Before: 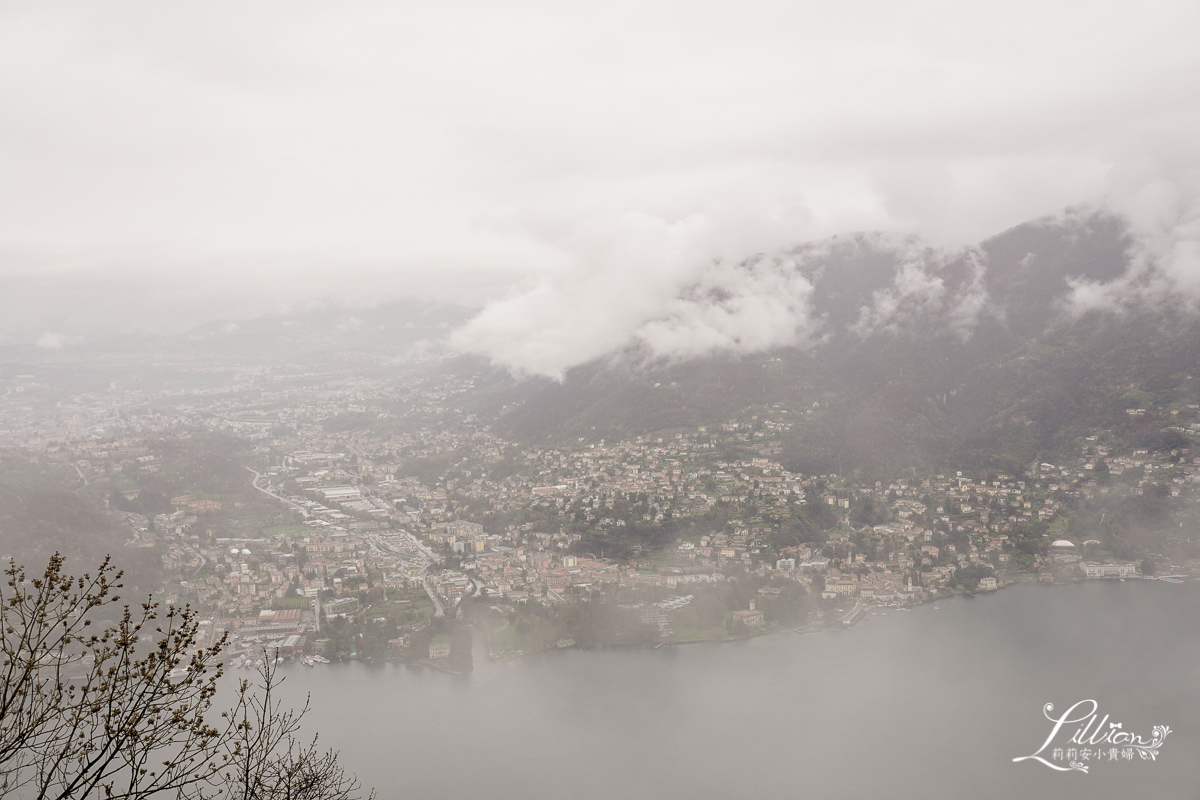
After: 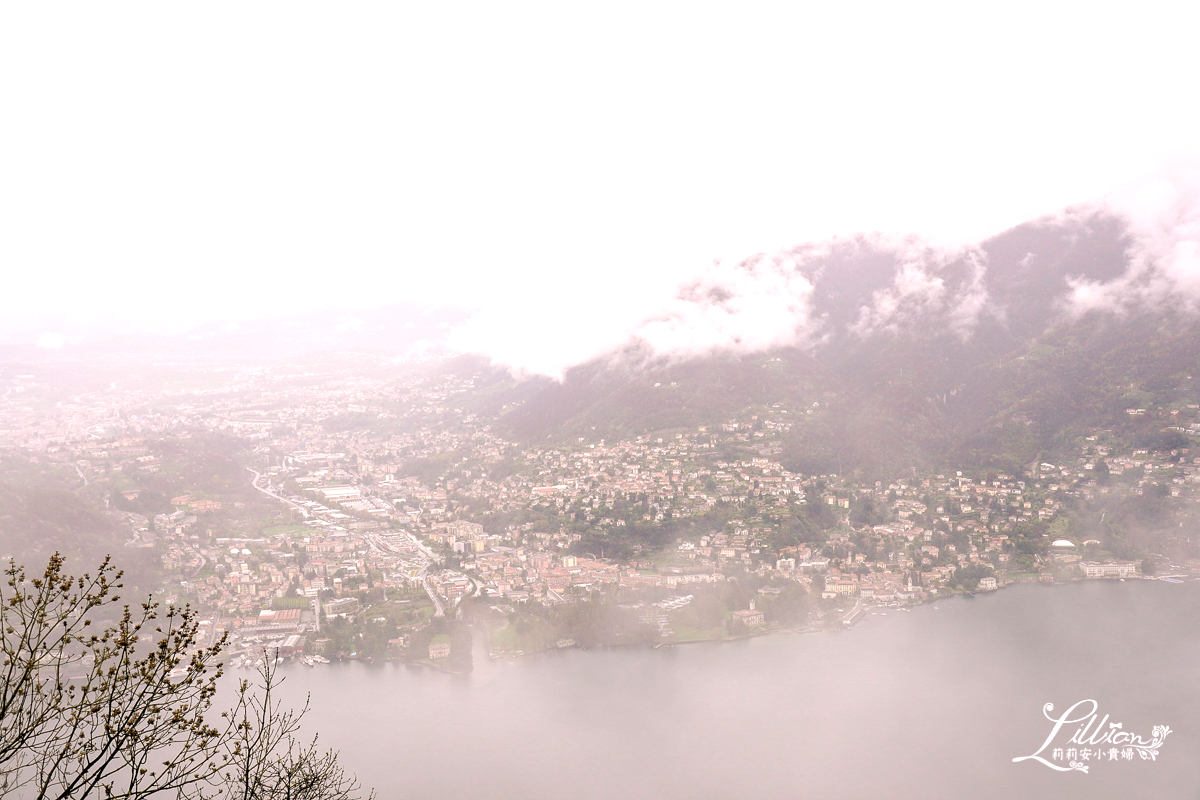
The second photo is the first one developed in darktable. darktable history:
color balance rgb: shadows lift › chroma 2%, shadows lift › hue 217.2°, power › chroma 0.25%, power › hue 60°, highlights gain › chroma 1.5%, highlights gain › hue 309.6°, global offset › luminance -0.5%, perceptual saturation grading › global saturation 15%, global vibrance 20%
exposure: exposure 0.74 EV, compensate highlight preservation false
